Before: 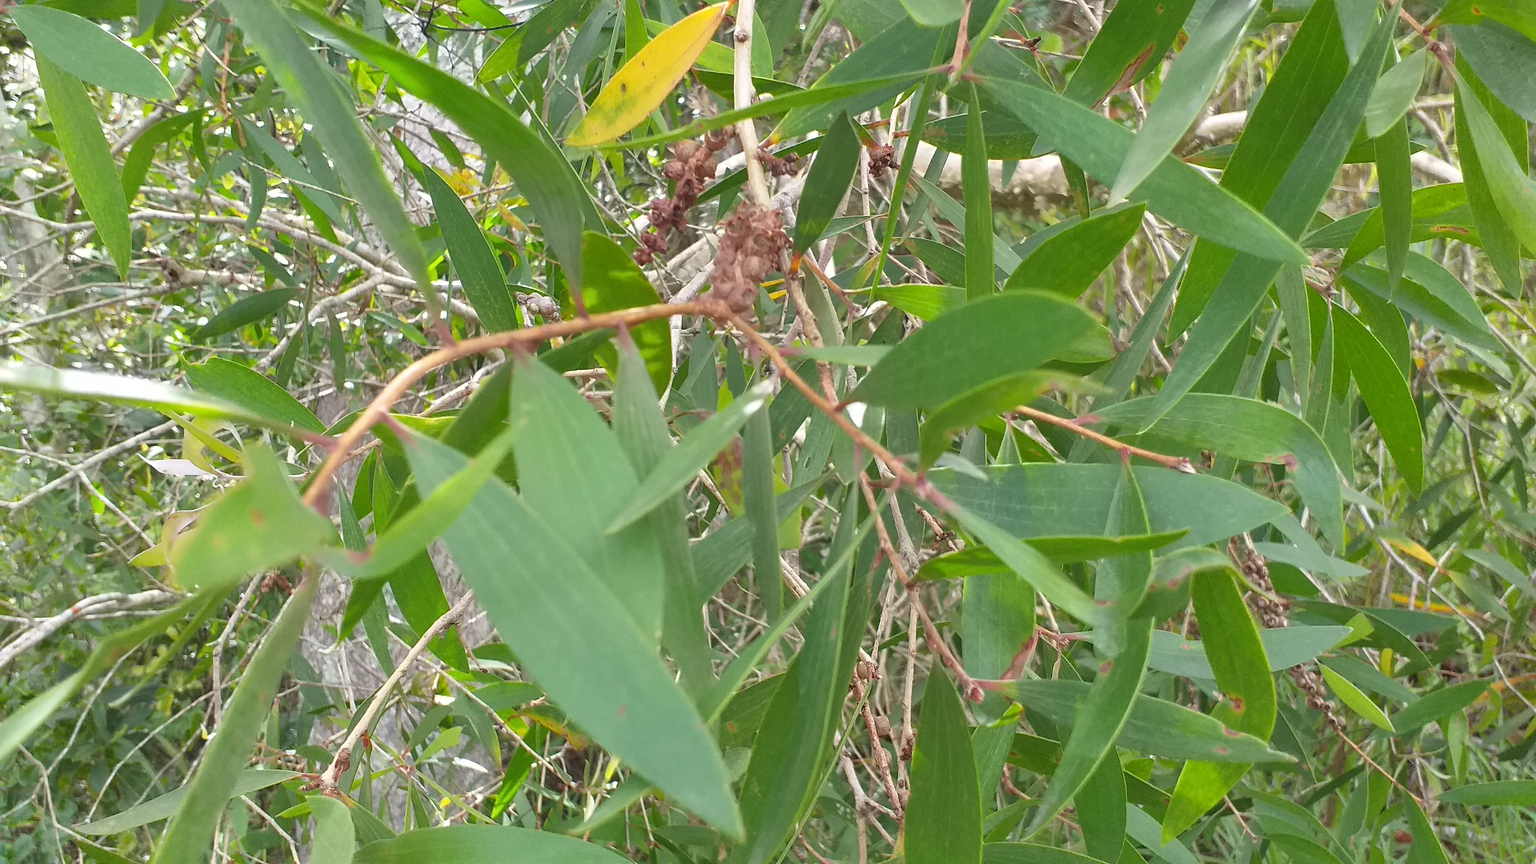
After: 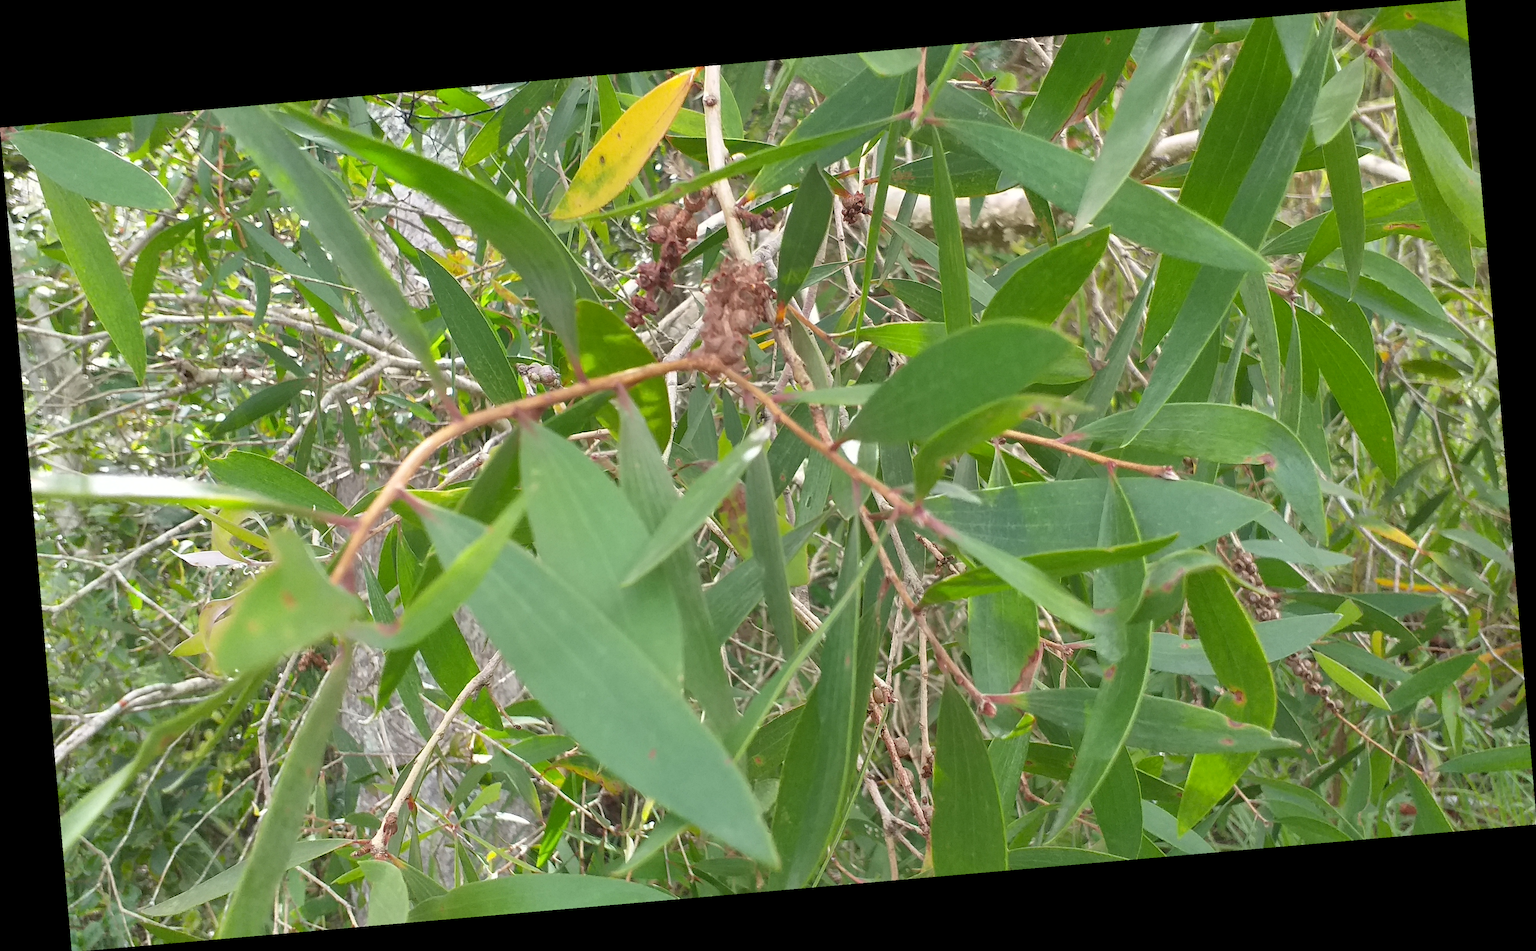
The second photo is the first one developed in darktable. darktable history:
rotate and perspective: rotation -4.98°, automatic cropping off
exposure: black level correction 0.001, compensate highlight preservation false
